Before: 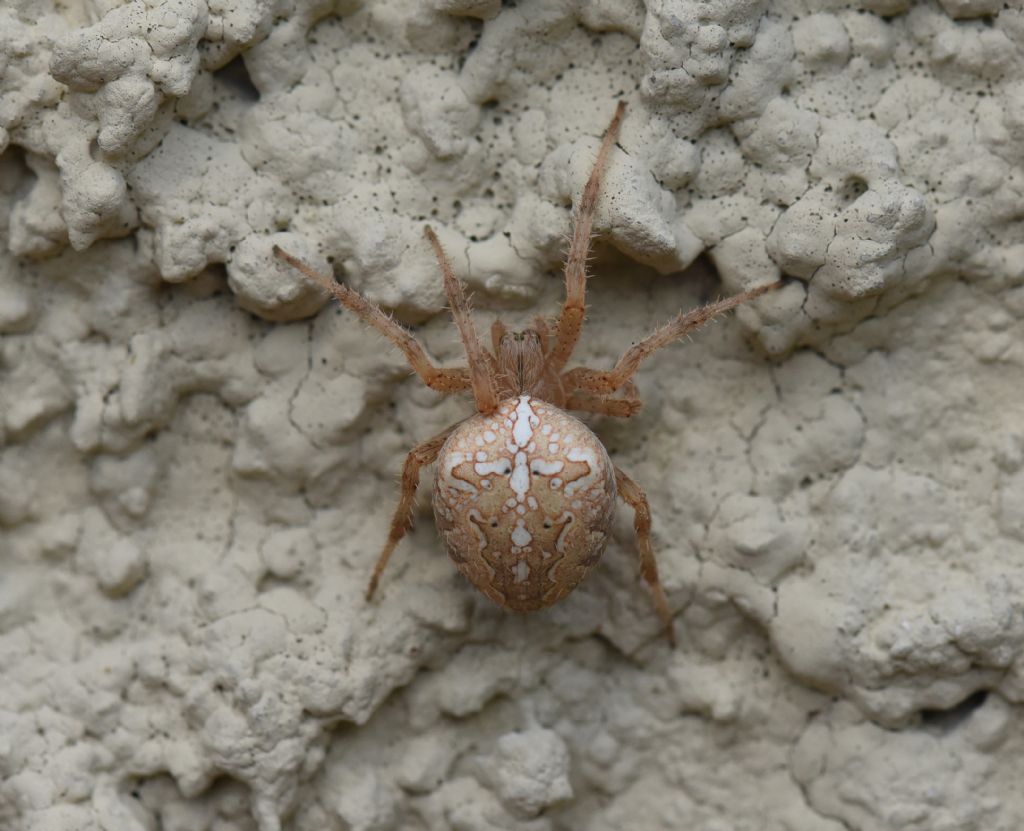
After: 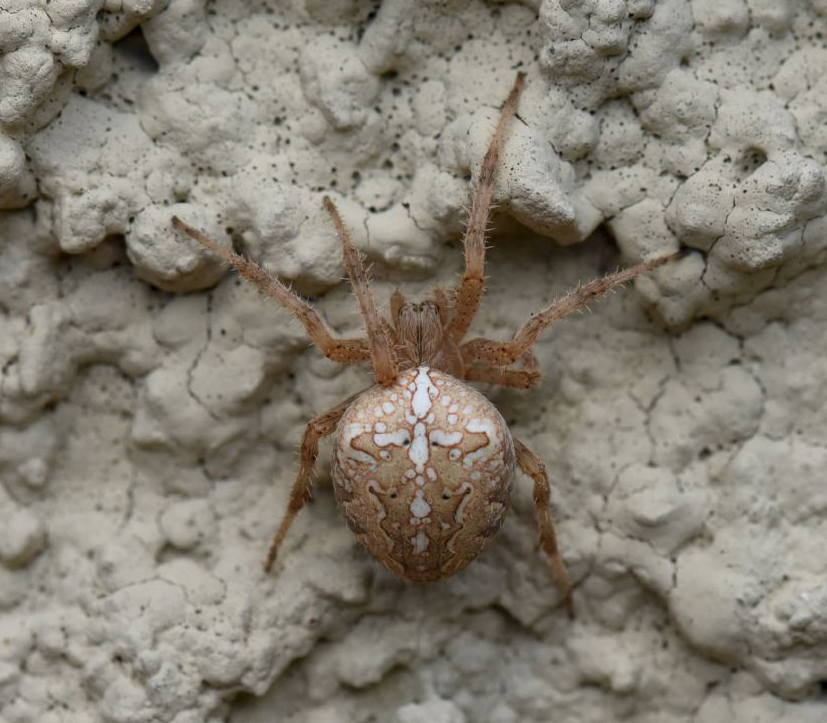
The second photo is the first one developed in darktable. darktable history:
crop: left 9.937%, top 3.571%, right 9.293%, bottom 9.369%
local contrast: on, module defaults
